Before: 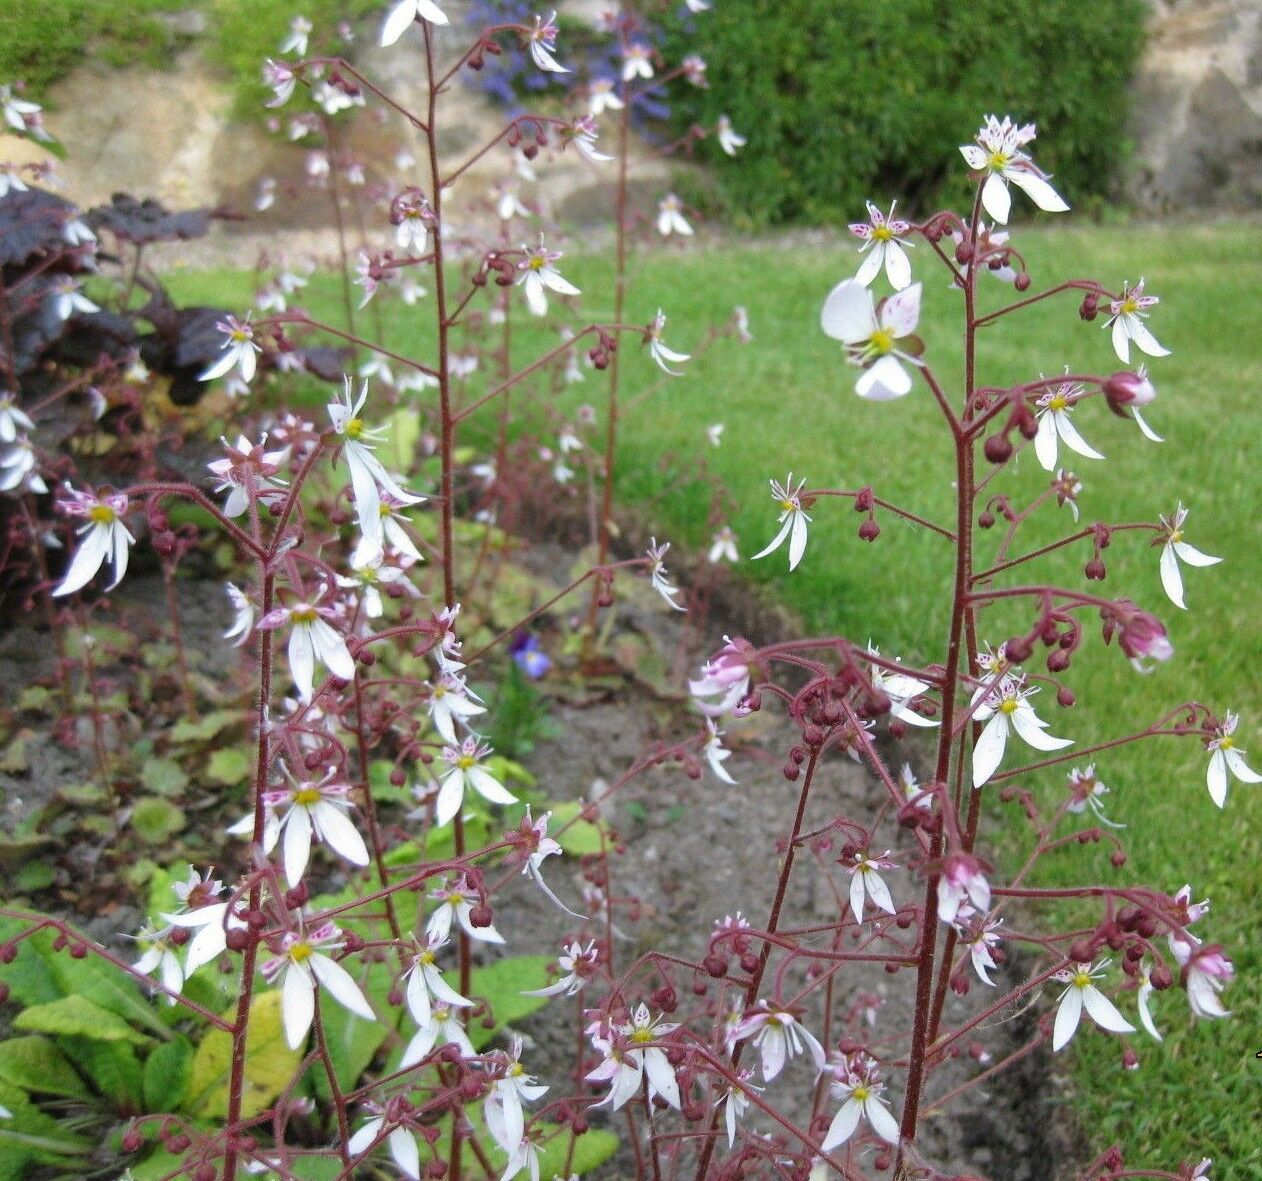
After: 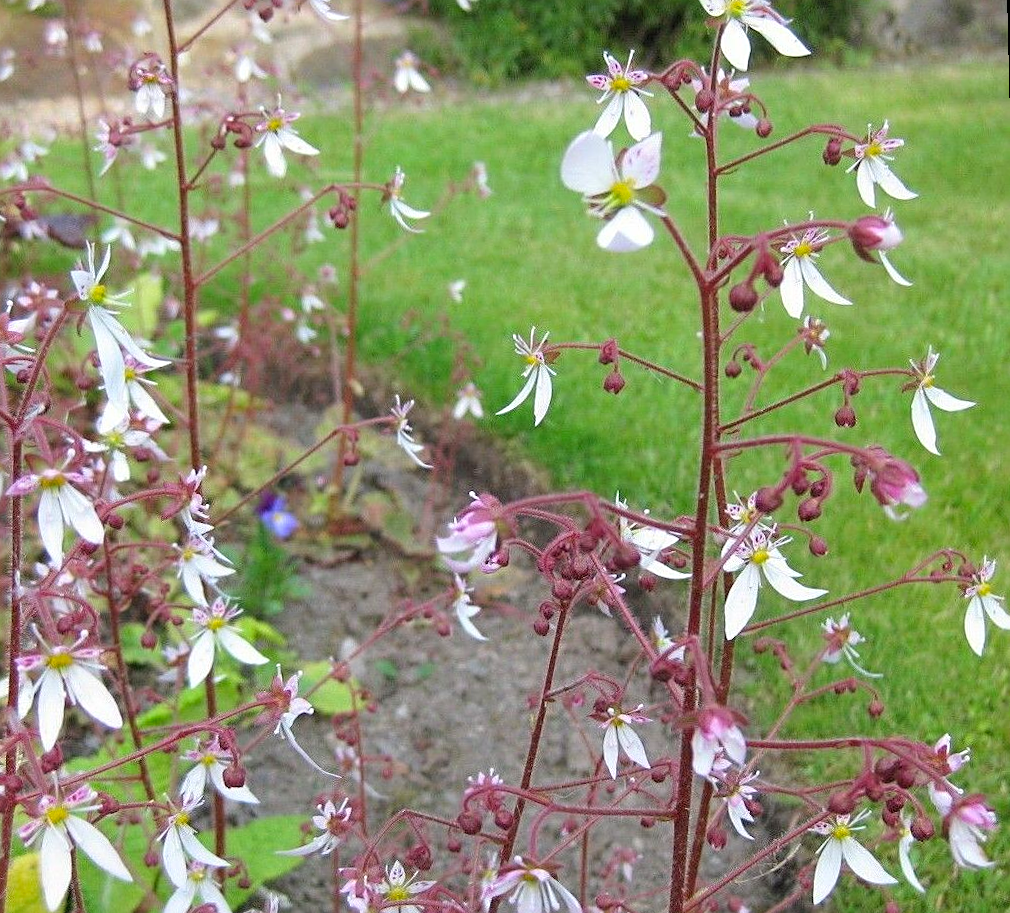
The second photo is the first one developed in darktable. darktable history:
rotate and perspective: rotation -1.32°, lens shift (horizontal) -0.031, crop left 0.015, crop right 0.985, crop top 0.047, crop bottom 0.982
crop: left 19.159%, top 9.58%, bottom 9.58%
contrast brightness saturation: brightness 0.09, saturation 0.19
sharpen: on, module defaults
